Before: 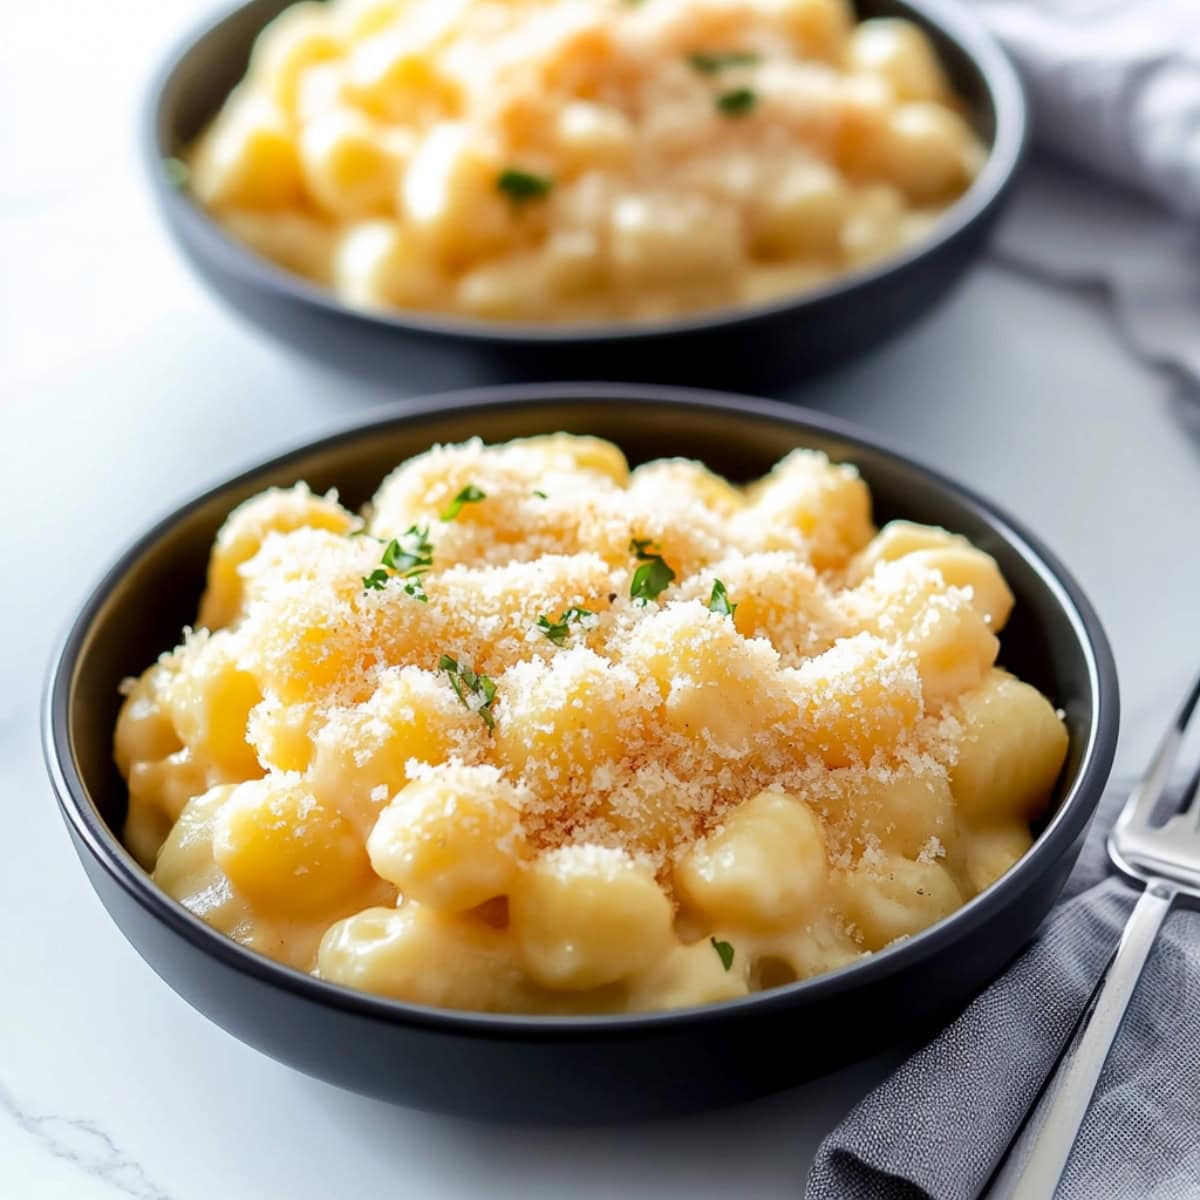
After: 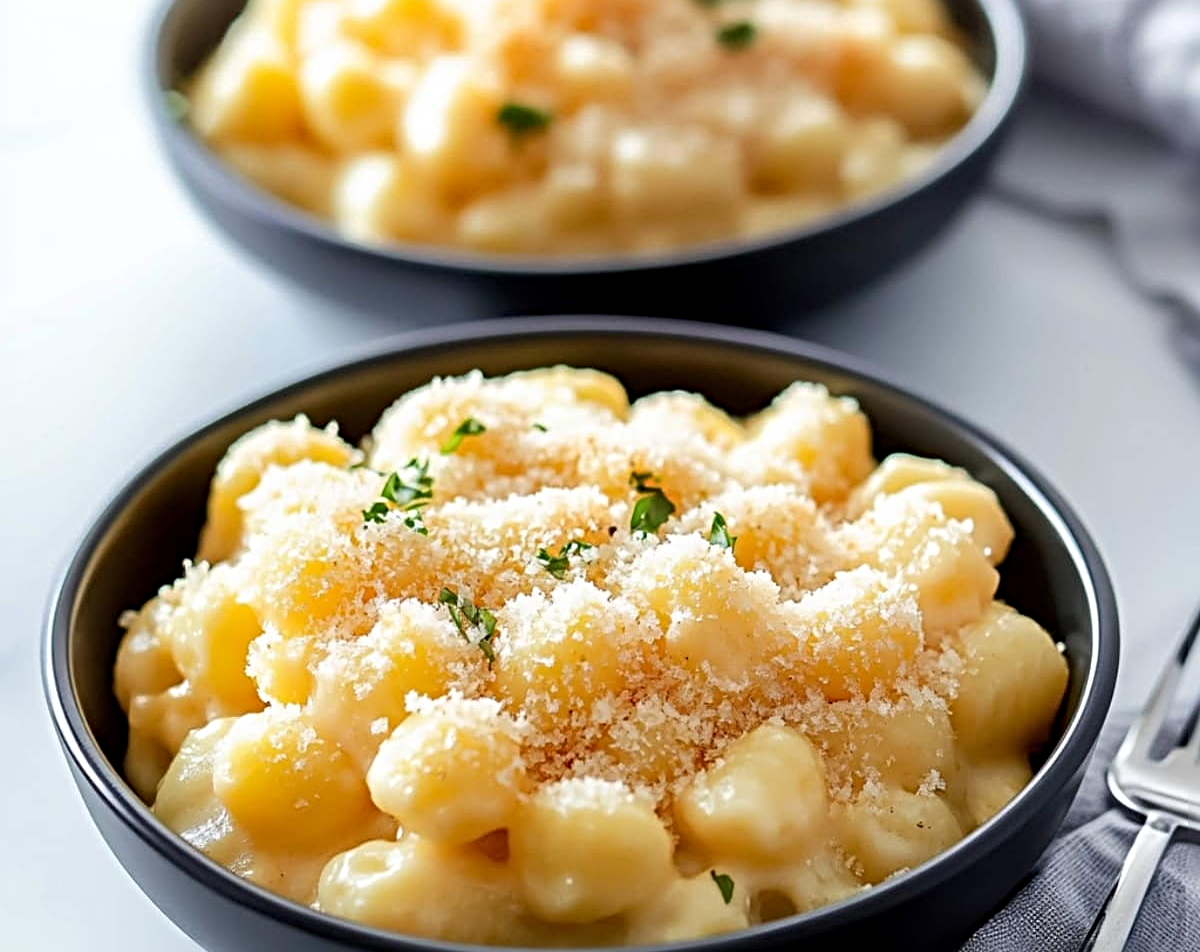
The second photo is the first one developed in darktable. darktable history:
crop and rotate: top 5.666%, bottom 14.963%
sharpen: radius 4.89
